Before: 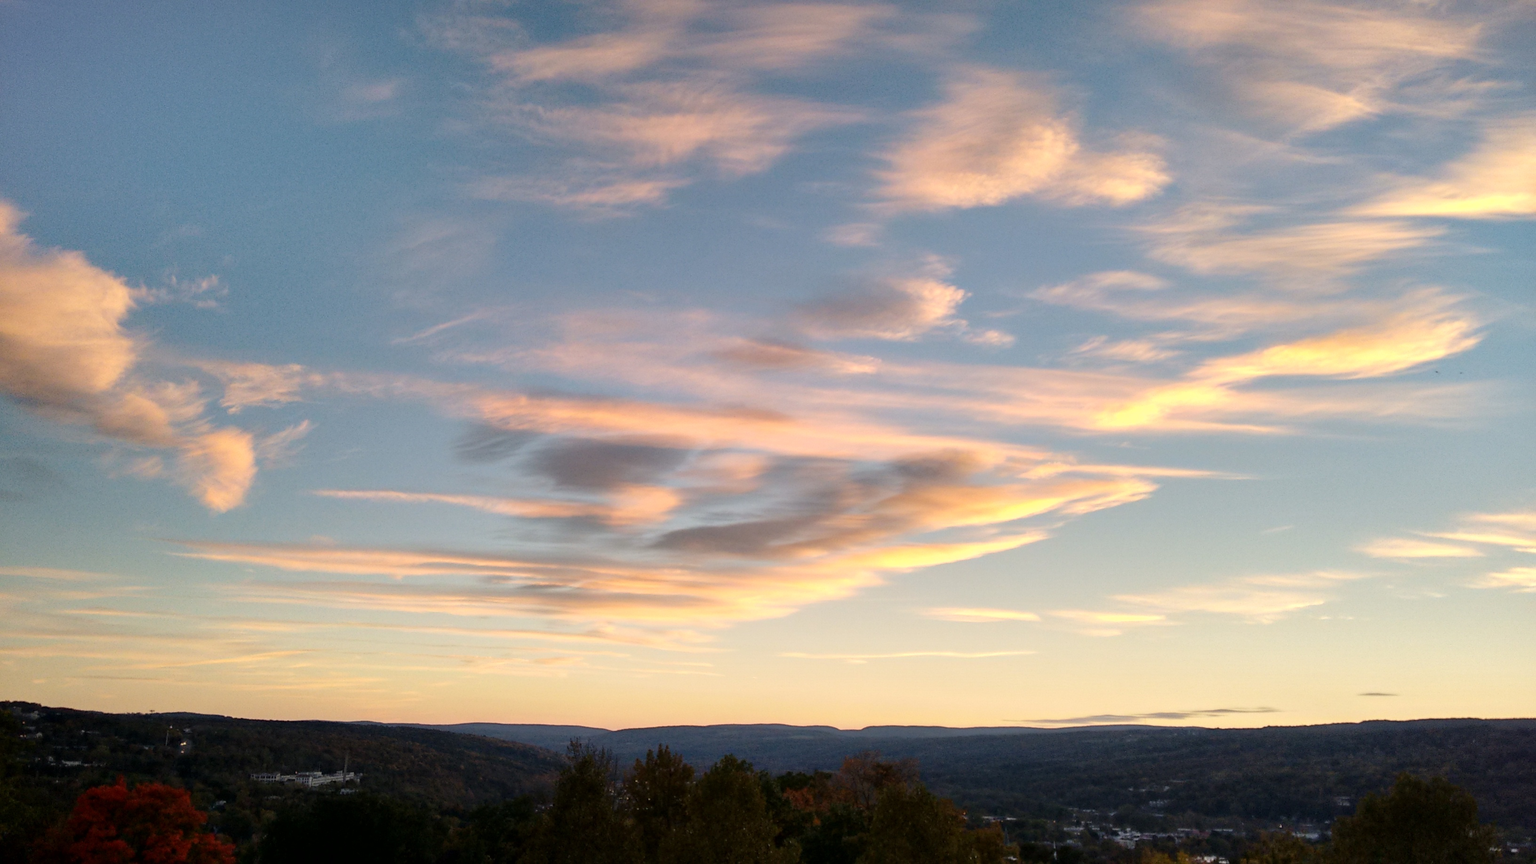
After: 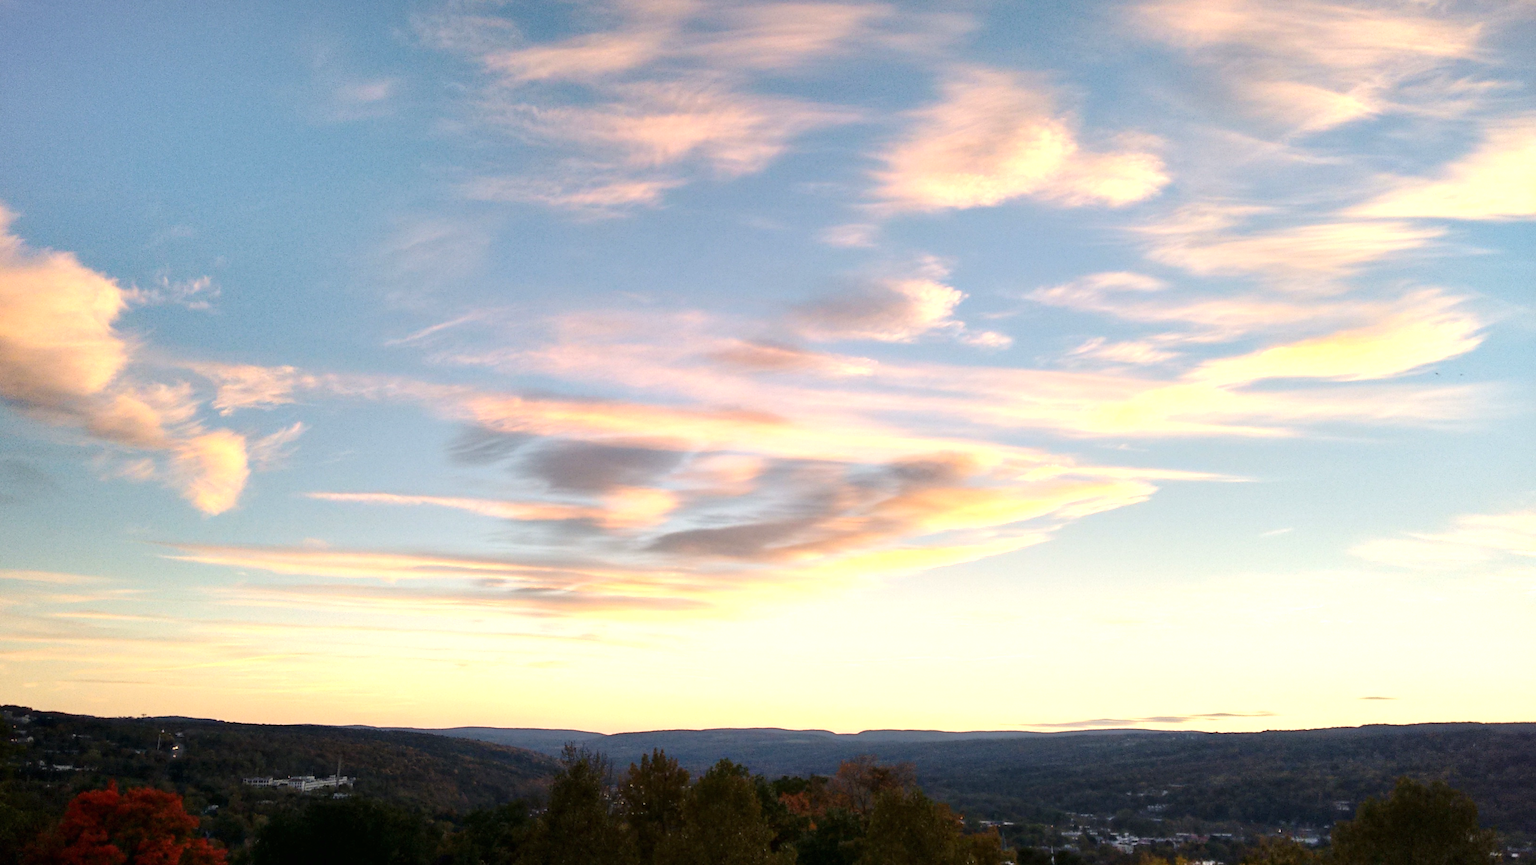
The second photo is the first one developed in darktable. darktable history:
crop and rotate: left 0.614%, top 0.179%, bottom 0.309%
exposure: black level correction 0, exposure 0.7 EV, compensate exposure bias true, compensate highlight preservation false
